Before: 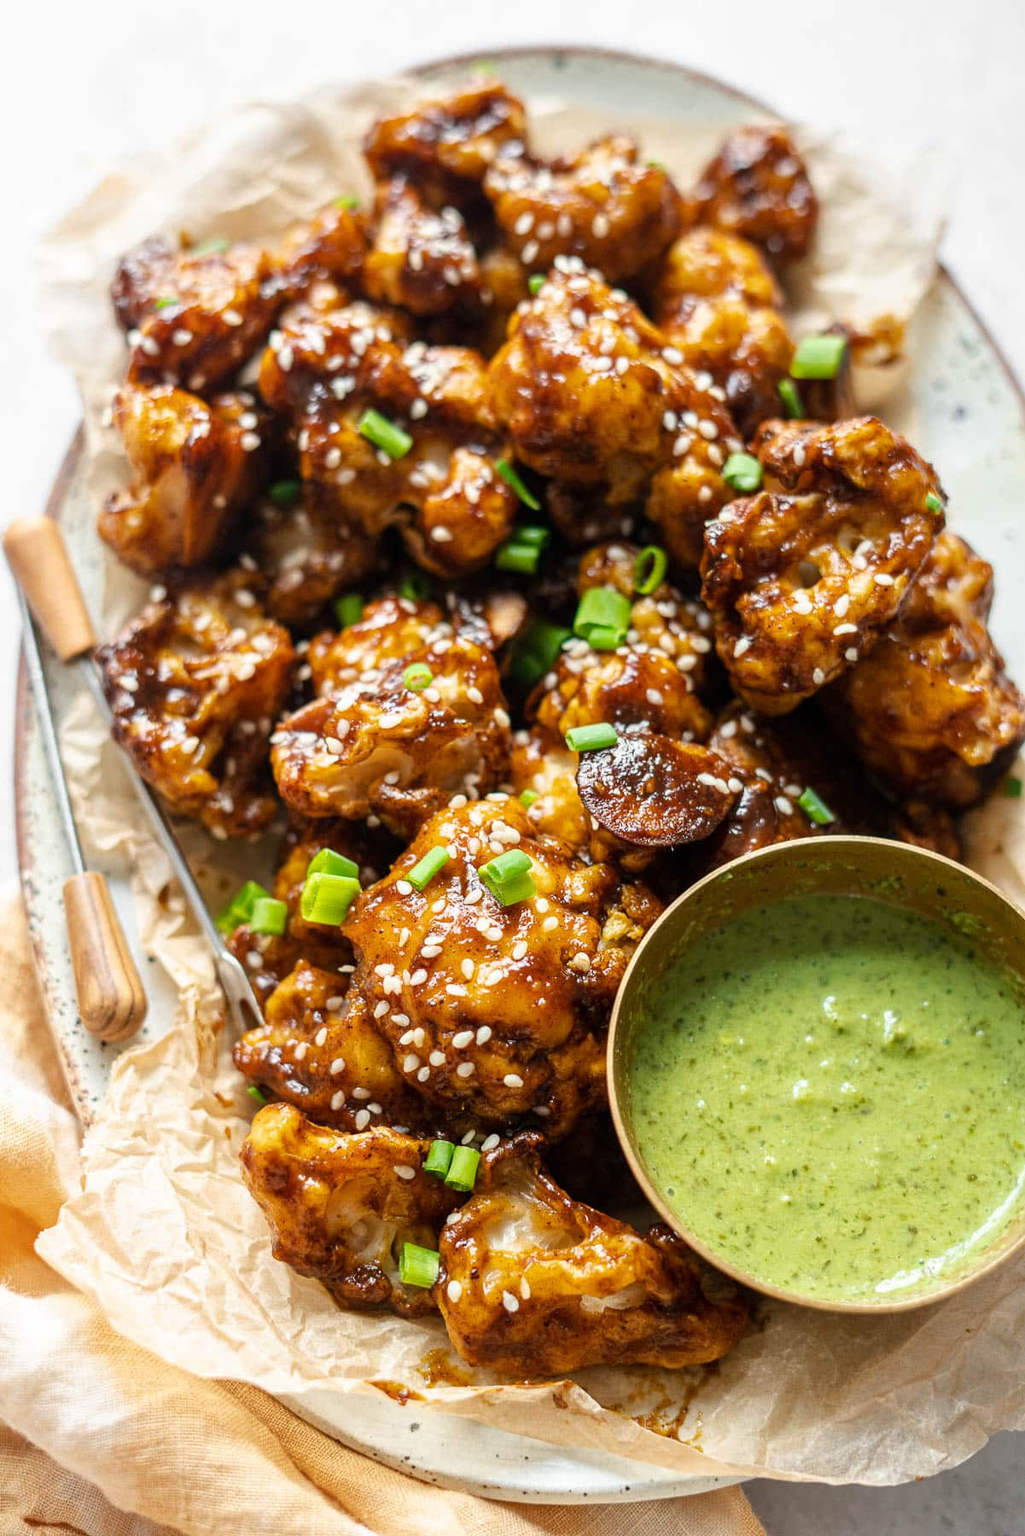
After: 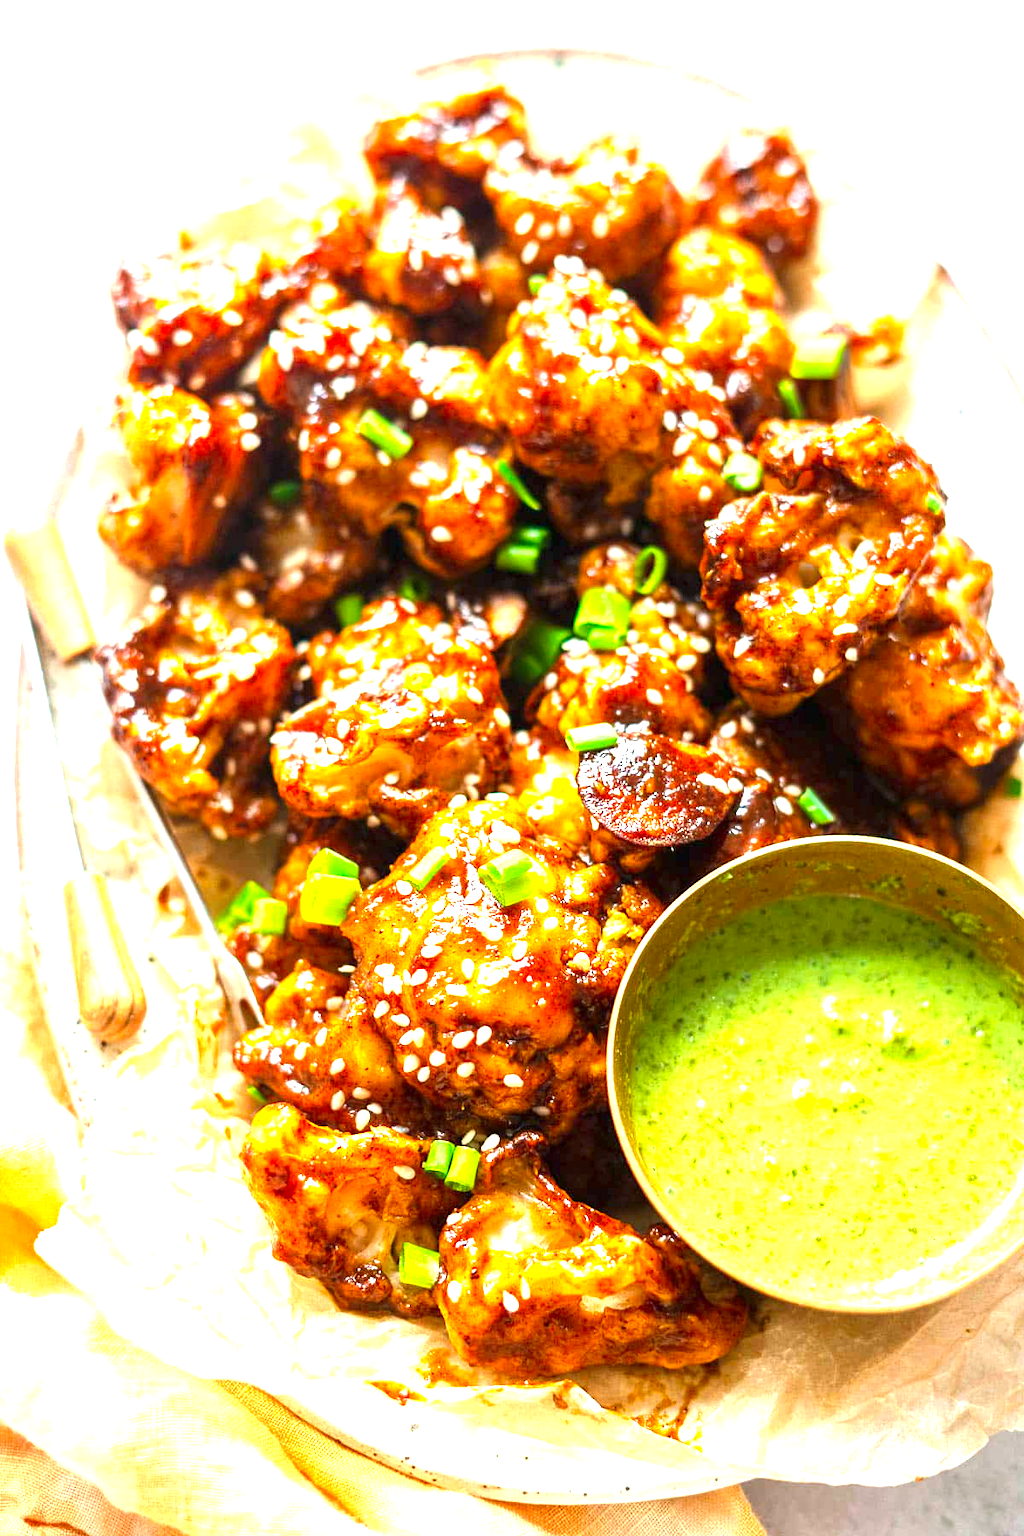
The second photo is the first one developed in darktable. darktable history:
exposure: black level correction 0, exposure 1.5 EV, compensate highlight preservation false
color correction: saturation 1.34
